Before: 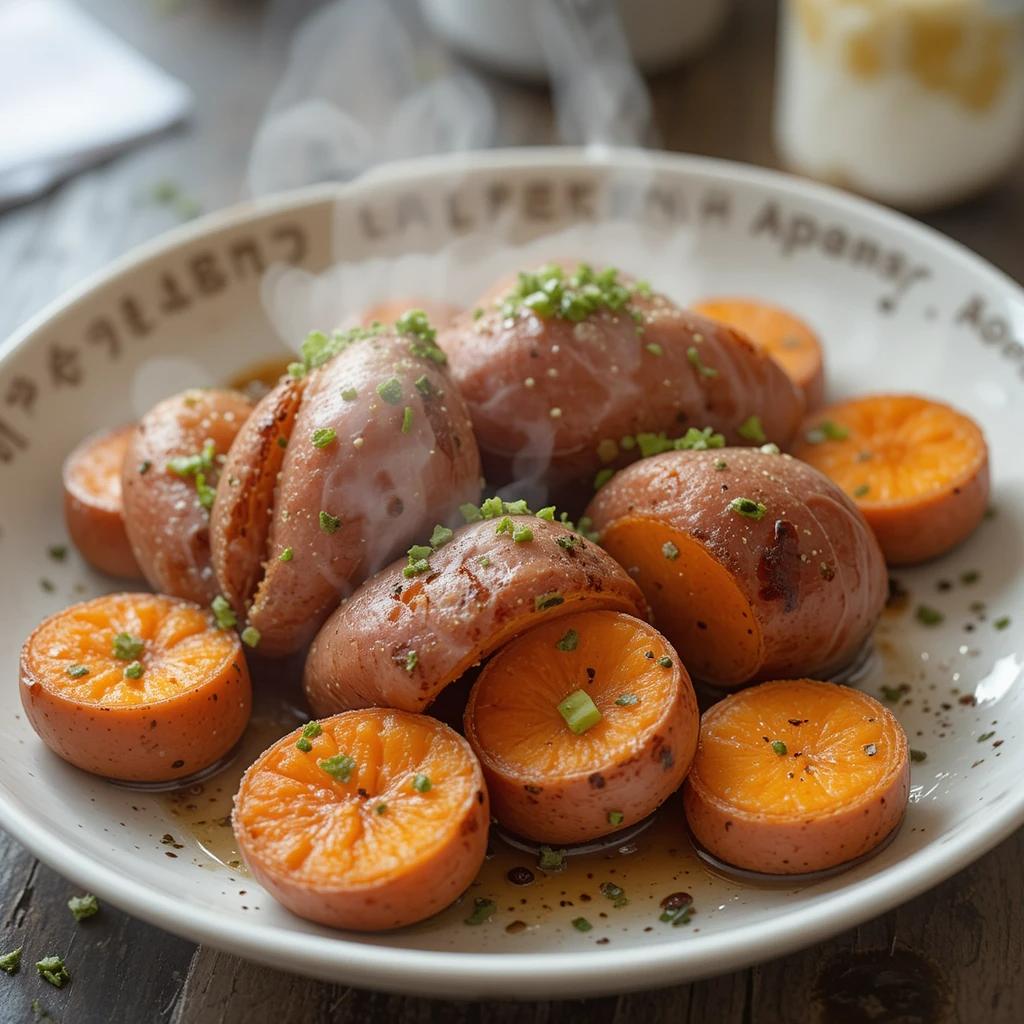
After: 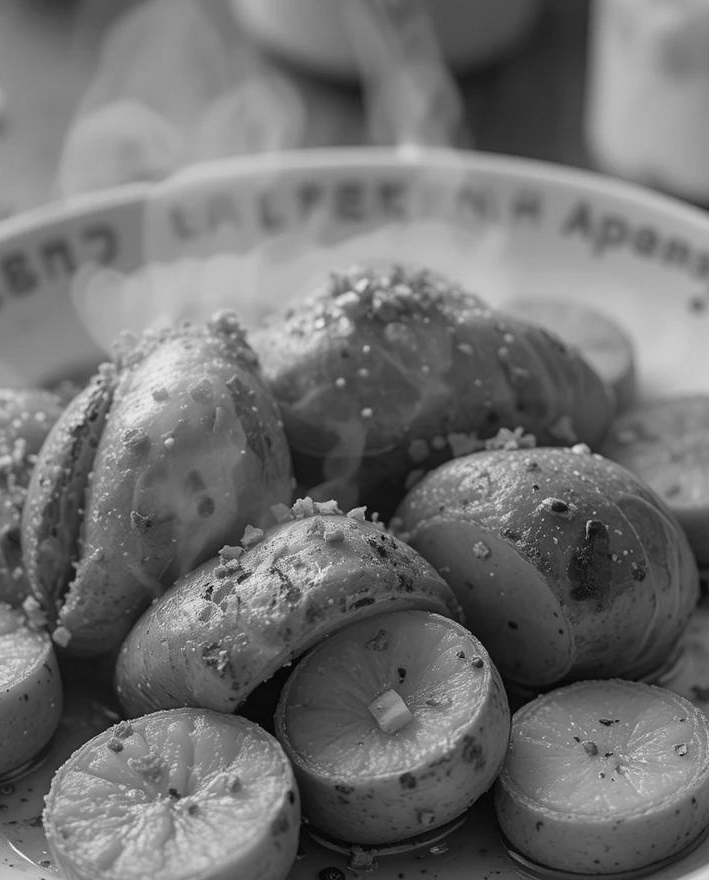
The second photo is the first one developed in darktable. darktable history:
crop: left 18.479%, right 12.2%, bottom 13.971%
color balance rgb: perceptual saturation grading › global saturation 40%, global vibrance 15%
monochrome: a 73.58, b 64.21
color zones: curves: ch1 [(0, 0.469) (0.001, 0.469) (0.12, 0.446) (0.248, 0.469) (0.5, 0.5) (0.748, 0.5) (0.999, 0.469) (1, 0.469)]
